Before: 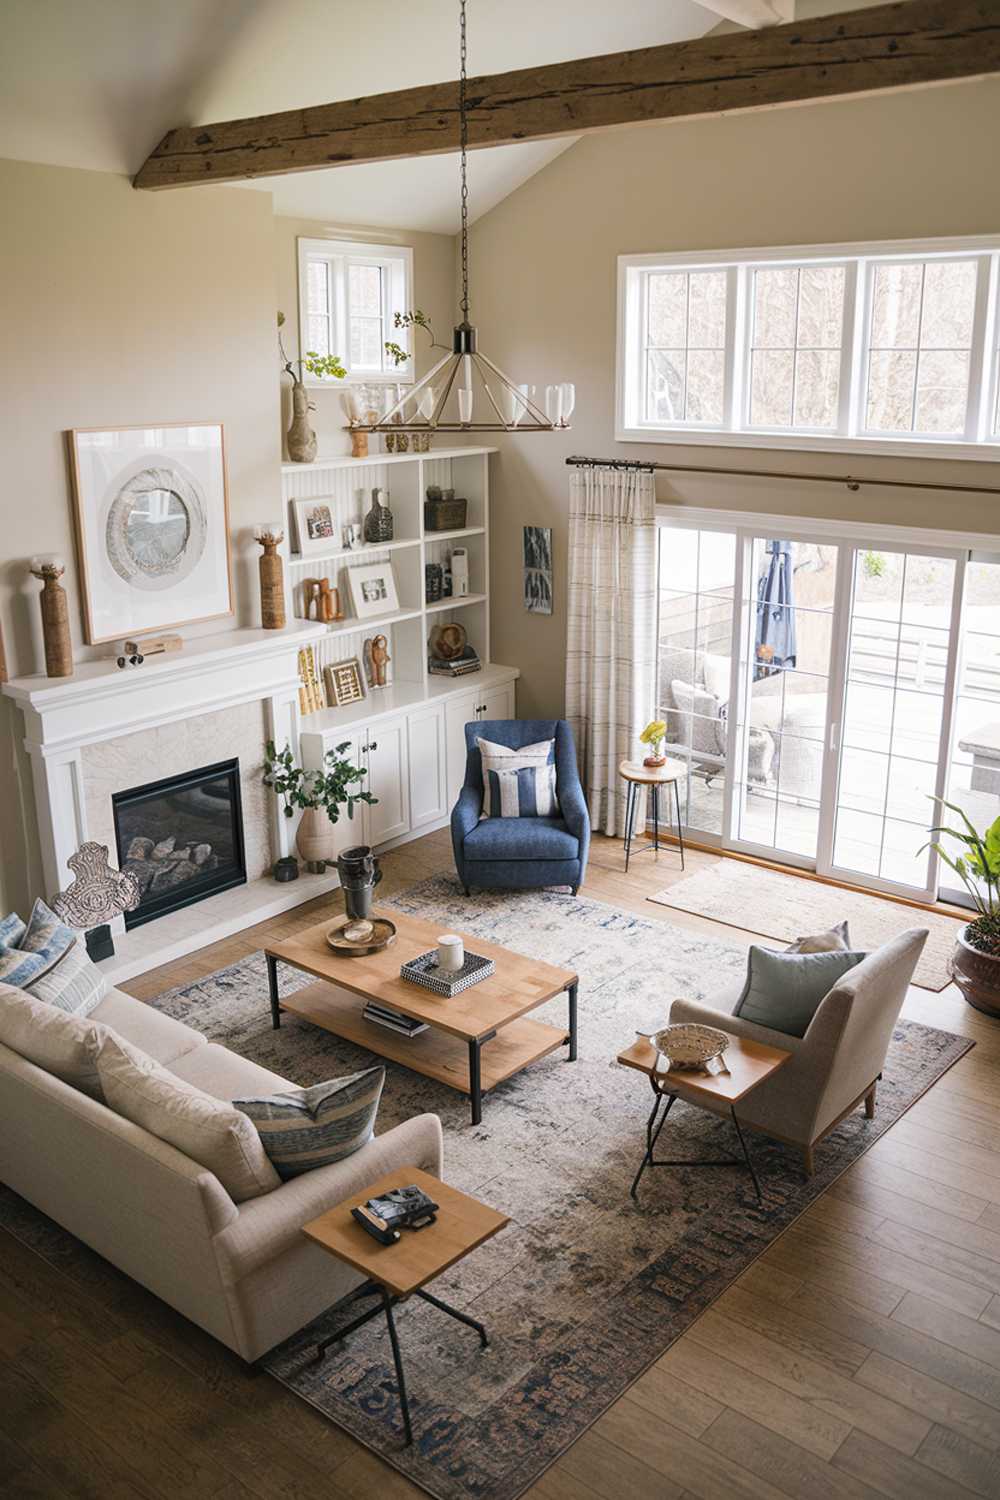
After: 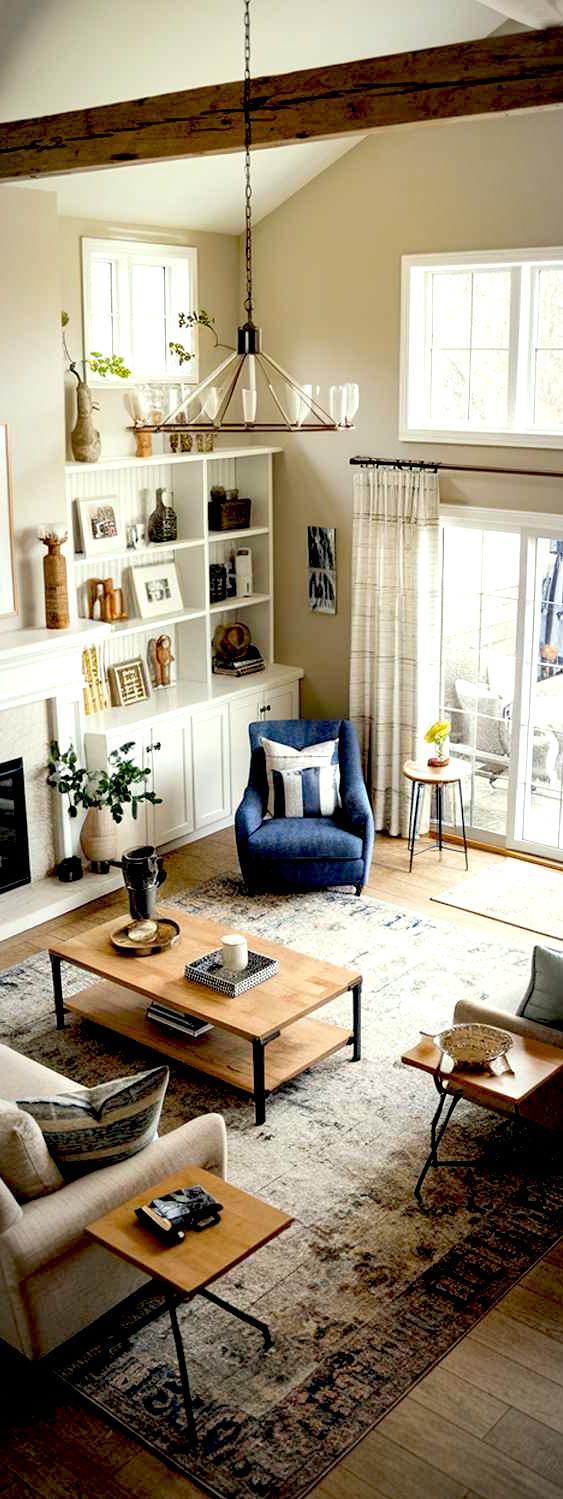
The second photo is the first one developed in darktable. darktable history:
vignetting: fall-off start 81.29%, fall-off radius 61.34%, brightness -0.215, automatic ratio true, width/height ratio 1.422
exposure: black level correction 0.038, exposure 0.5 EV, compensate exposure bias true, compensate highlight preservation false
crop: left 21.693%, right 21.99%, bottom 0.005%
color correction: highlights a* -4.26, highlights b* 6.71
